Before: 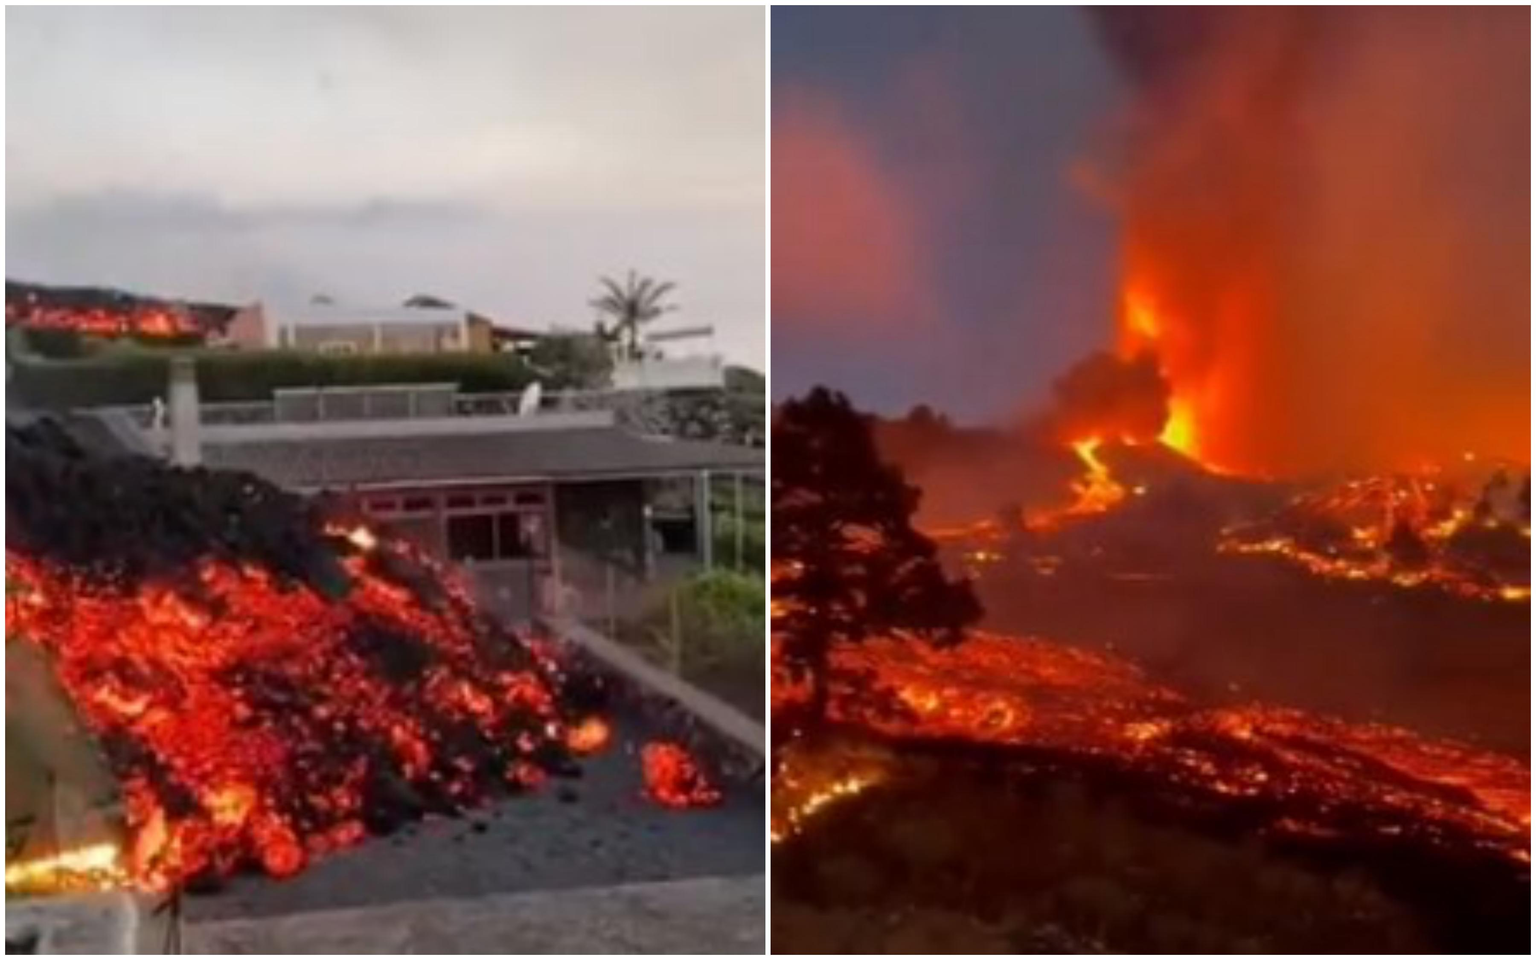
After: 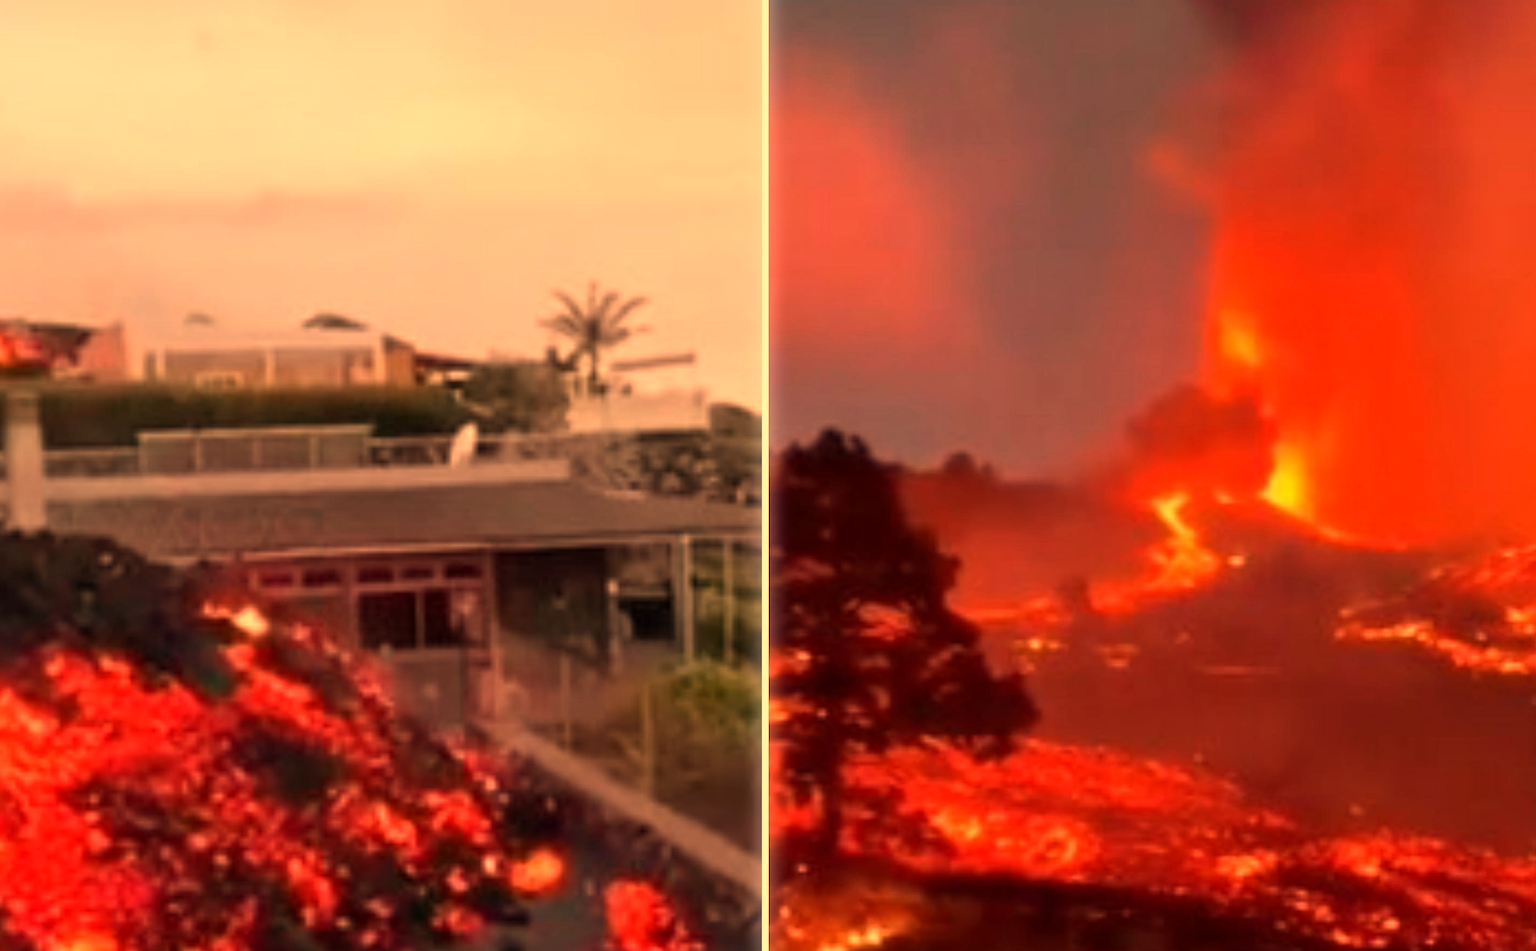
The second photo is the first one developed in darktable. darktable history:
bloom: size 3%, threshold 100%, strength 0%
crop and rotate: left 10.77%, top 5.1%, right 10.41%, bottom 16.76%
white balance: red 1.467, blue 0.684
